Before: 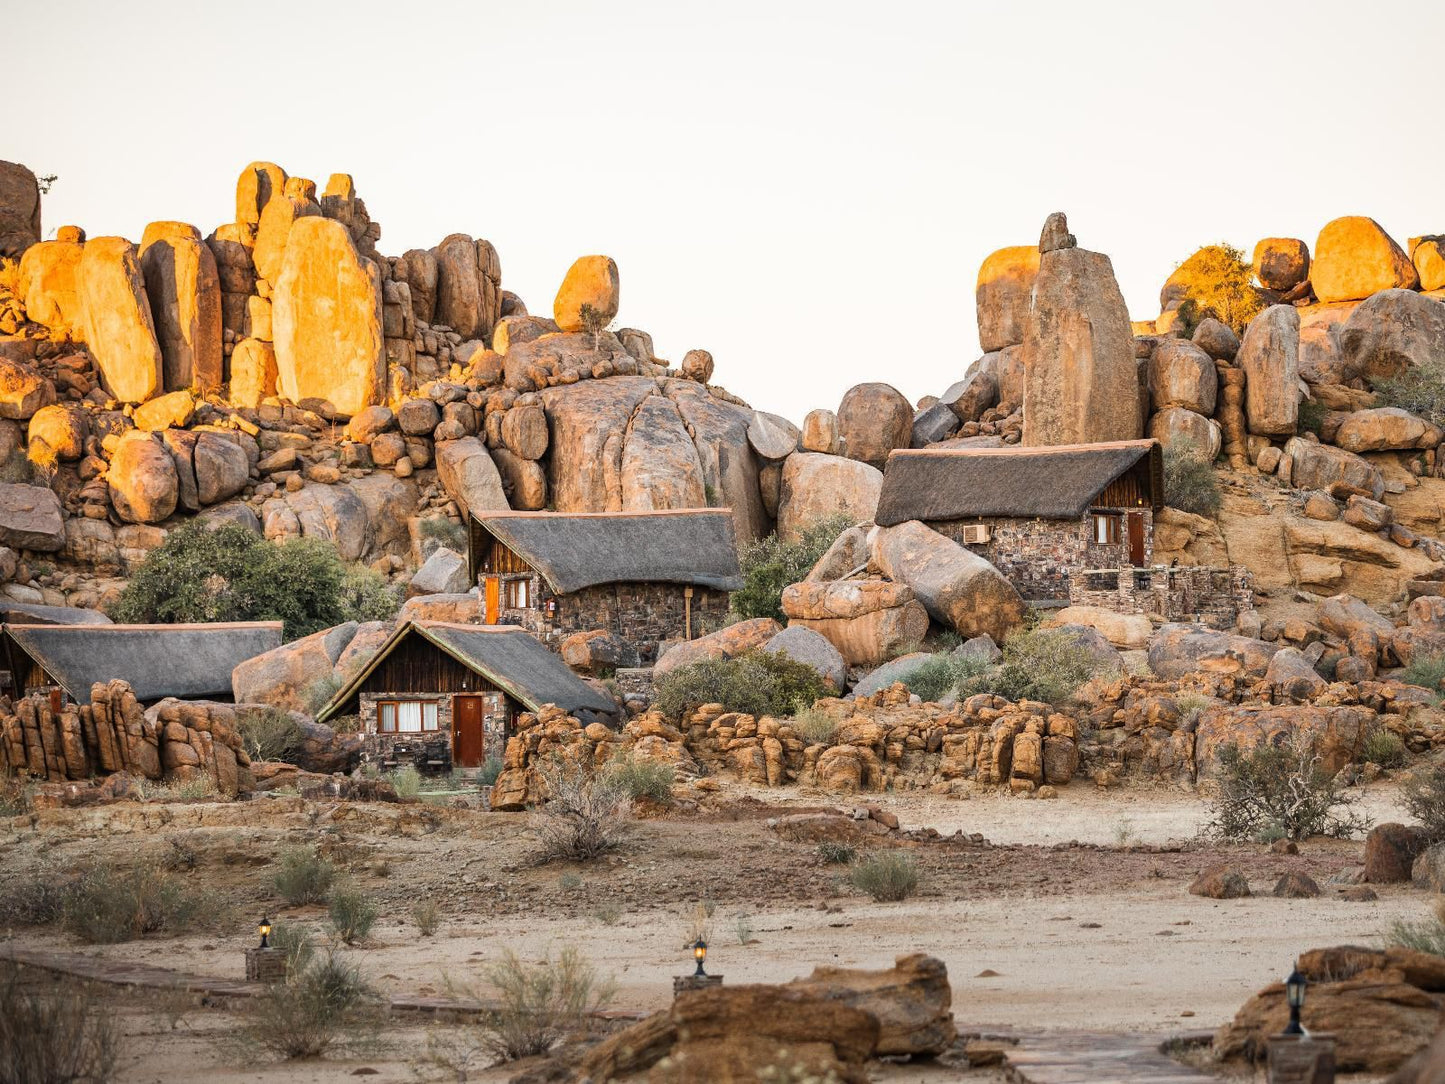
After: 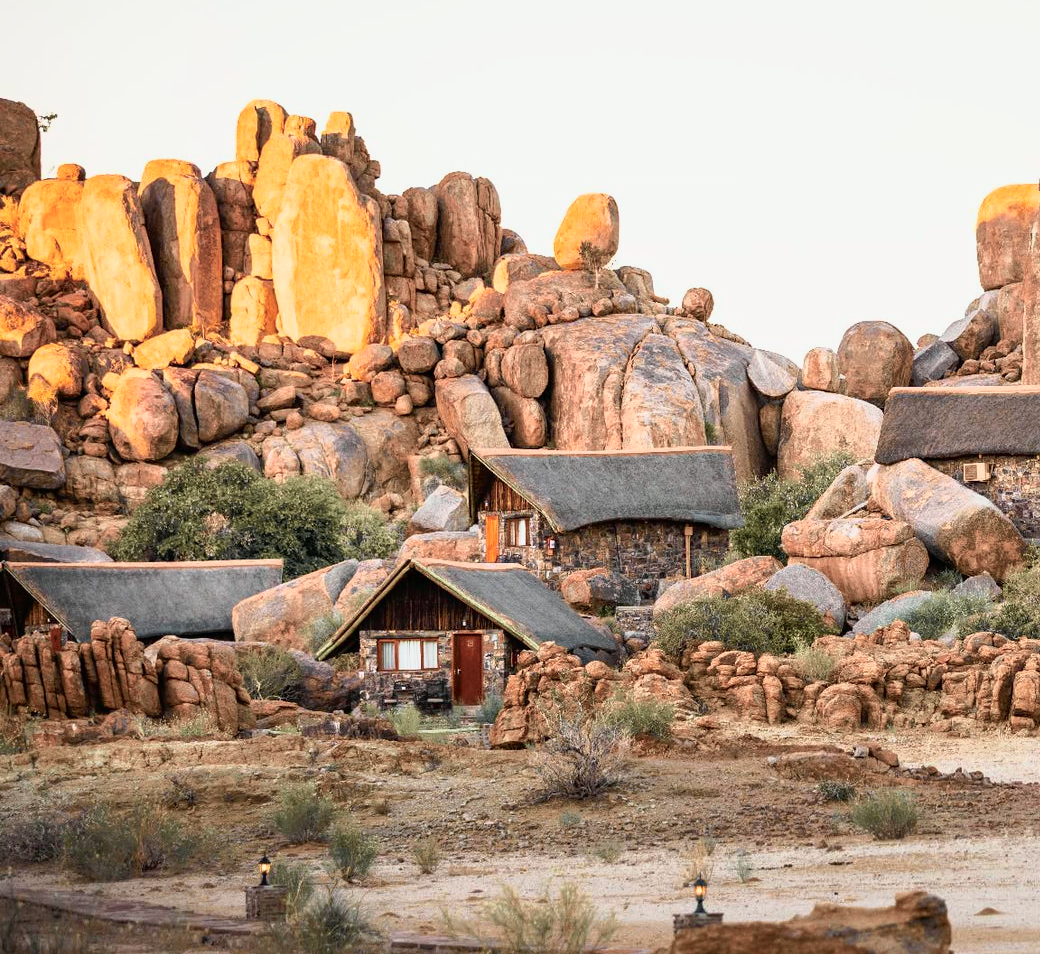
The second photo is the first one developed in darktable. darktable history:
crop: top 5.803%, right 27.864%, bottom 5.804%
tone curve: curves: ch0 [(0, 0) (0.105, 0.068) (0.181, 0.185) (0.28, 0.291) (0.384, 0.404) (0.485, 0.531) (0.638, 0.681) (0.795, 0.879) (1, 0.977)]; ch1 [(0, 0) (0.161, 0.092) (0.35, 0.33) (0.379, 0.401) (0.456, 0.469) (0.504, 0.5) (0.512, 0.514) (0.58, 0.597) (0.635, 0.646) (1, 1)]; ch2 [(0, 0) (0.371, 0.362) (0.437, 0.437) (0.5, 0.5) (0.53, 0.523) (0.56, 0.58) (0.622, 0.606) (1, 1)], color space Lab, independent channels, preserve colors none
exposure: compensate highlight preservation false
